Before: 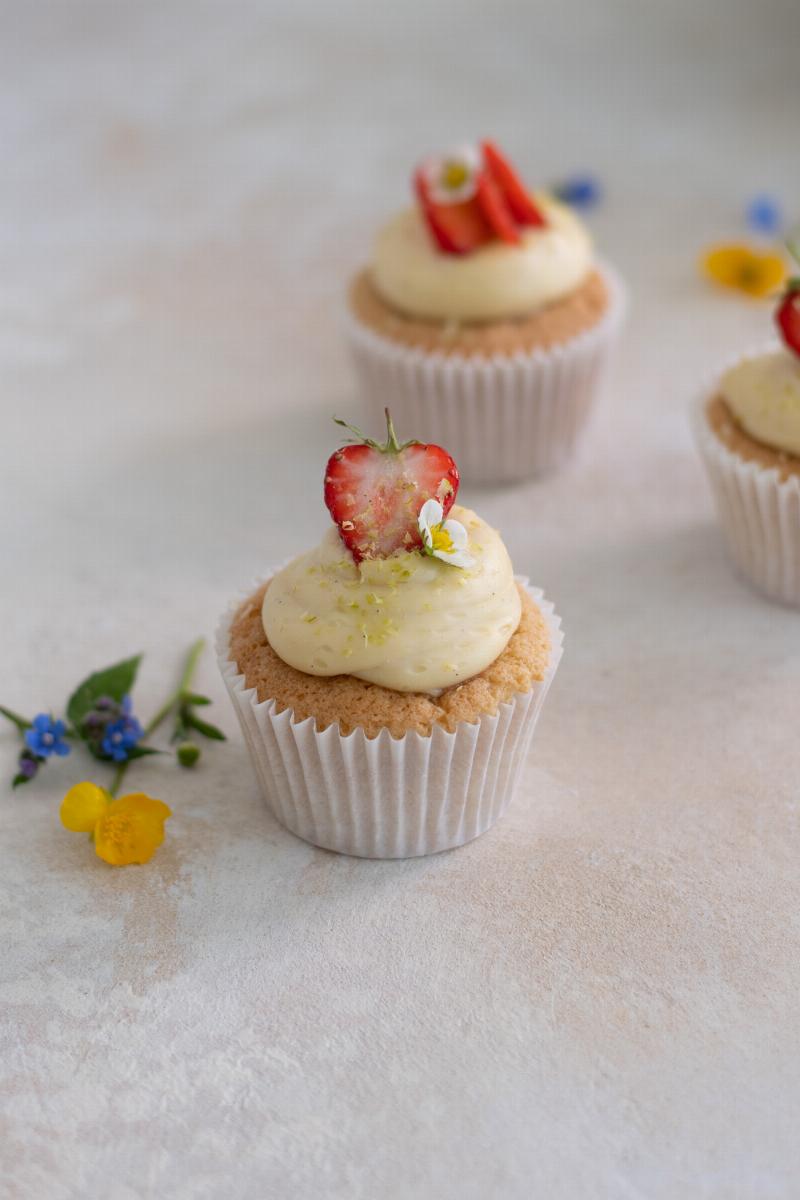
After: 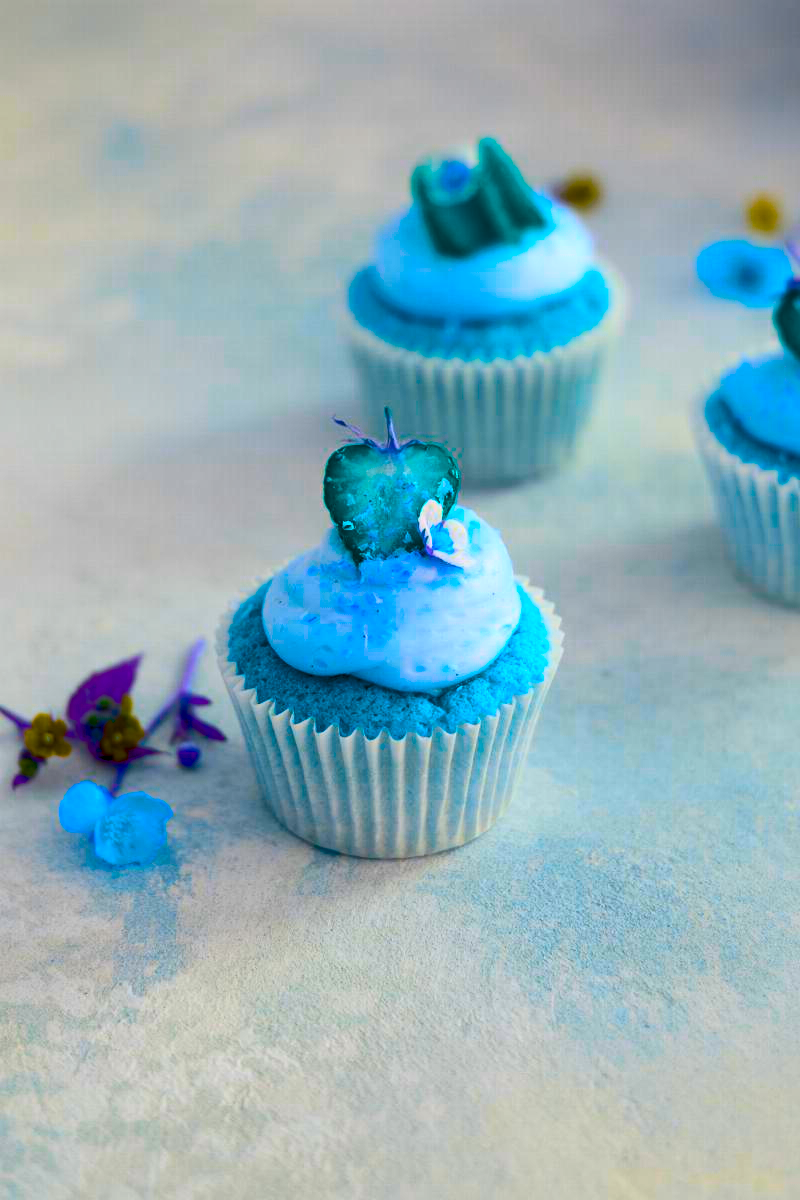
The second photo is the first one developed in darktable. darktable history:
contrast brightness saturation: contrast 0.319, brightness -0.066, saturation 0.17
shadows and highlights: on, module defaults
color balance rgb: global offset › luminance -0.848%, linear chroma grading › global chroma 15.236%, perceptual saturation grading › global saturation 30.372%, hue shift 177.62°, global vibrance 49.219%, contrast 0.469%
